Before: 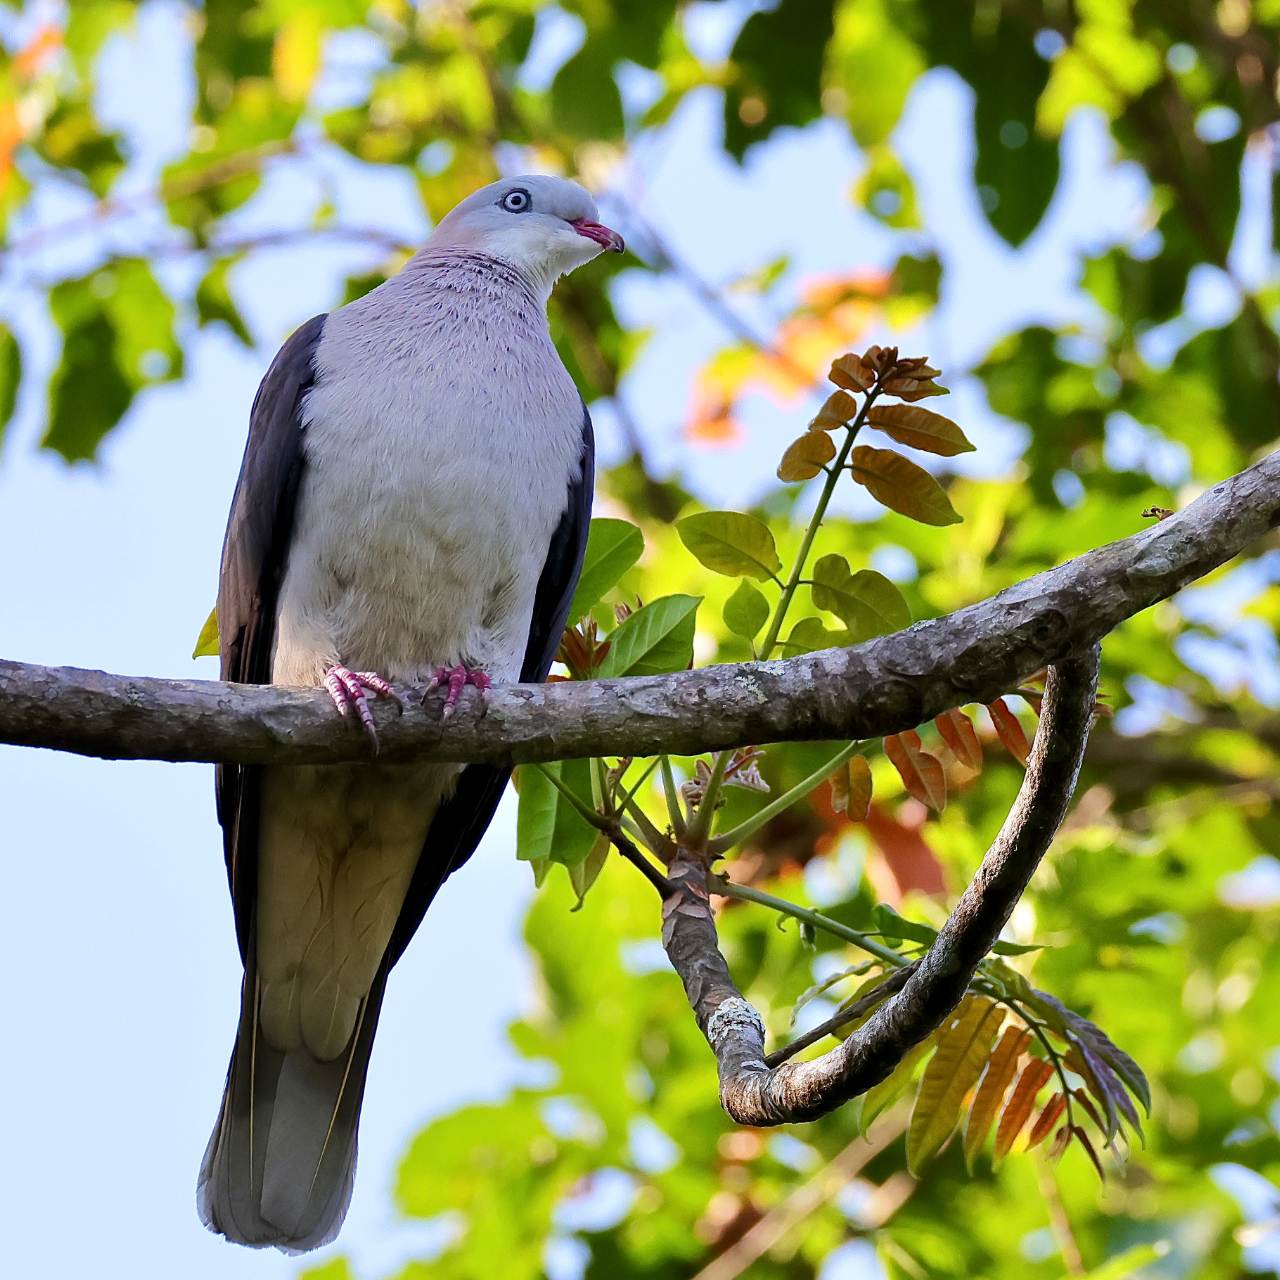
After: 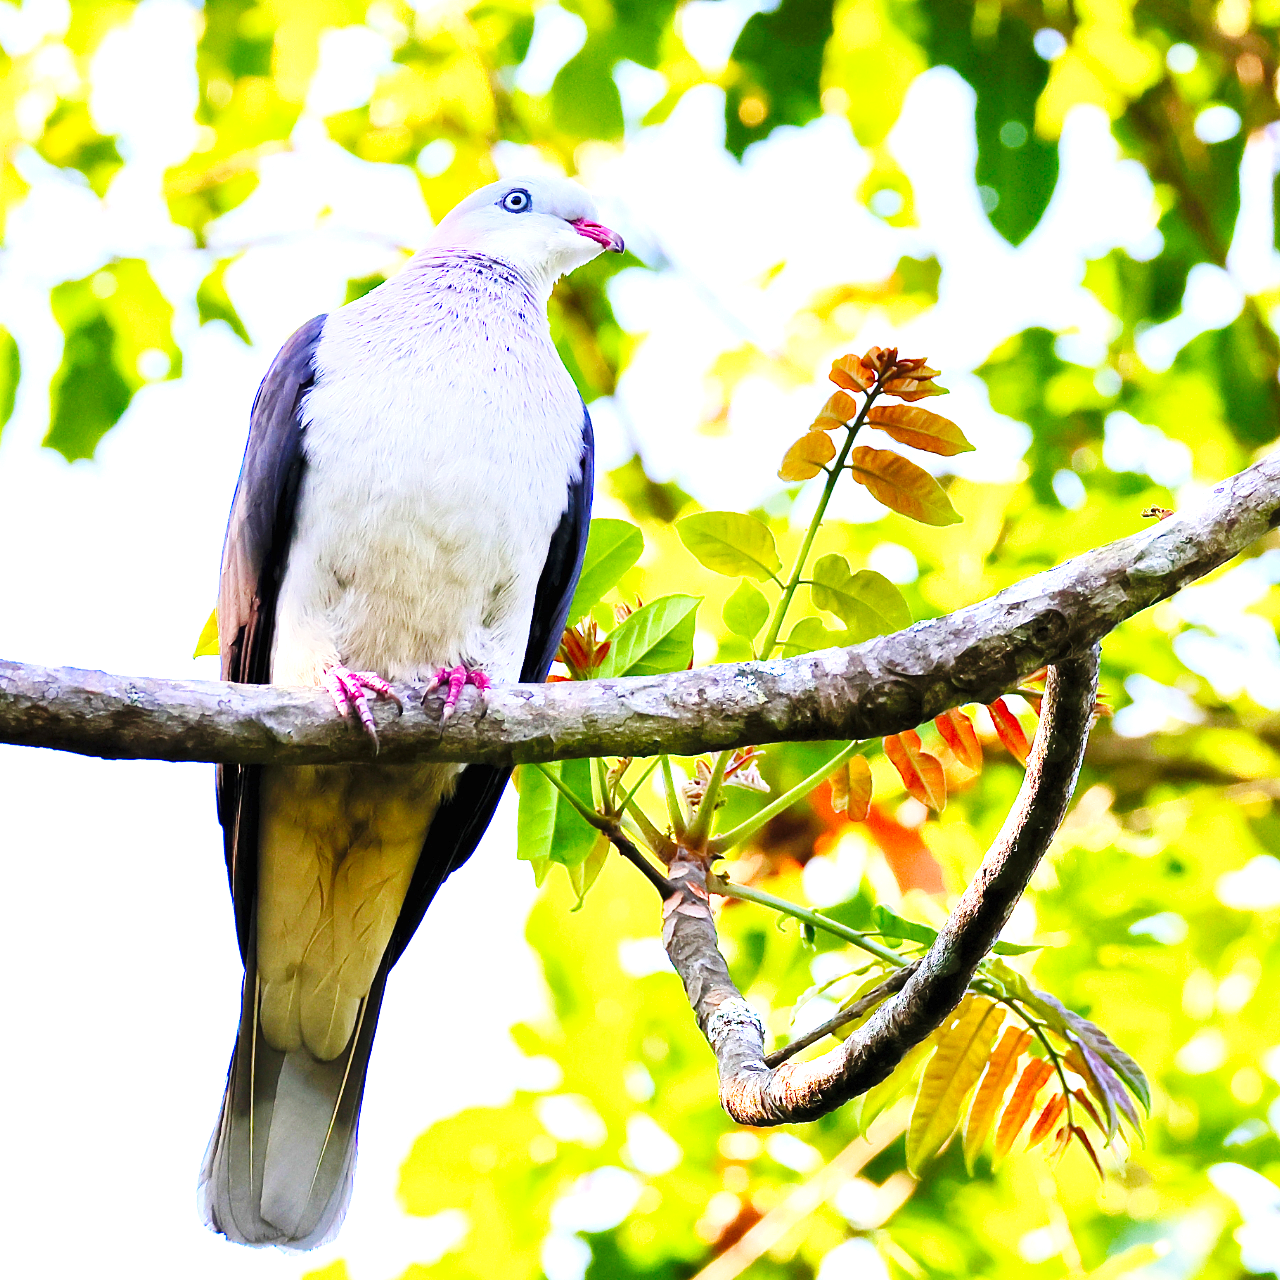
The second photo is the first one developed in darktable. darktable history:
tone equalizer: on, module defaults
contrast brightness saturation: brightness 0.085, saturation 0.191
base curve: curves: ch0 [(0, 0) (0.036, 0.025) (0.121, 0.166) (0.206, 0.329) (0.605, 0.79) (1, 1)], preserve colors none
exposure: exposure 1.23 EV, compensate highlight preservation false
